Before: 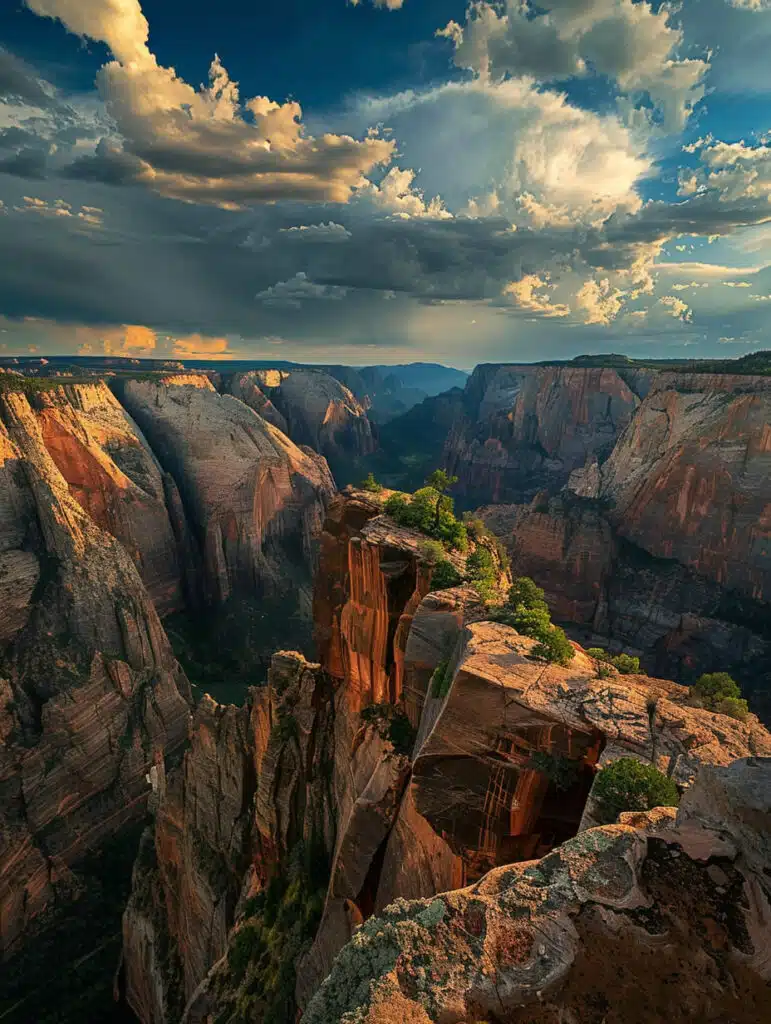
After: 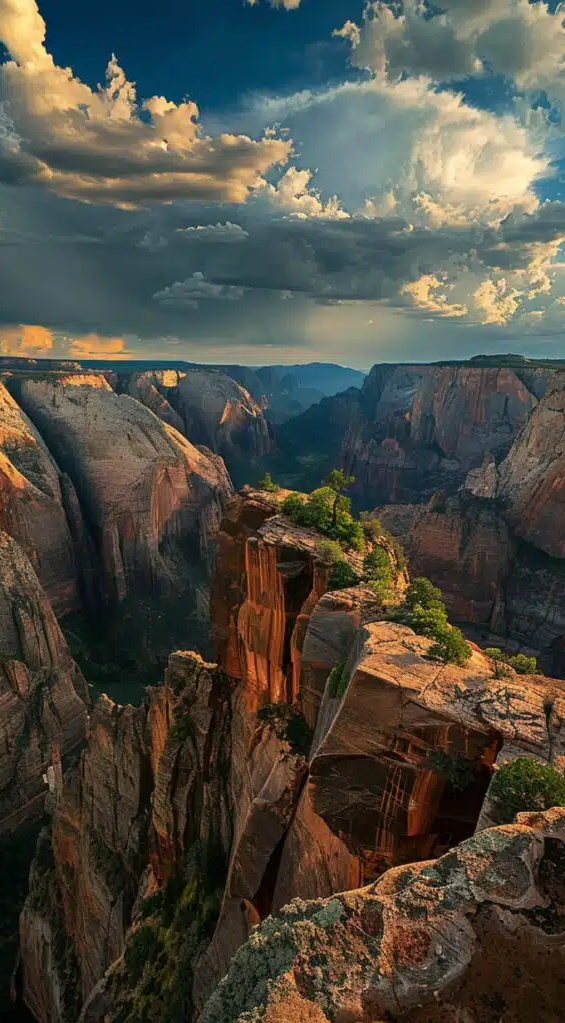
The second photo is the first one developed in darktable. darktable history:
crop: left 13.403%, right 13.271%
